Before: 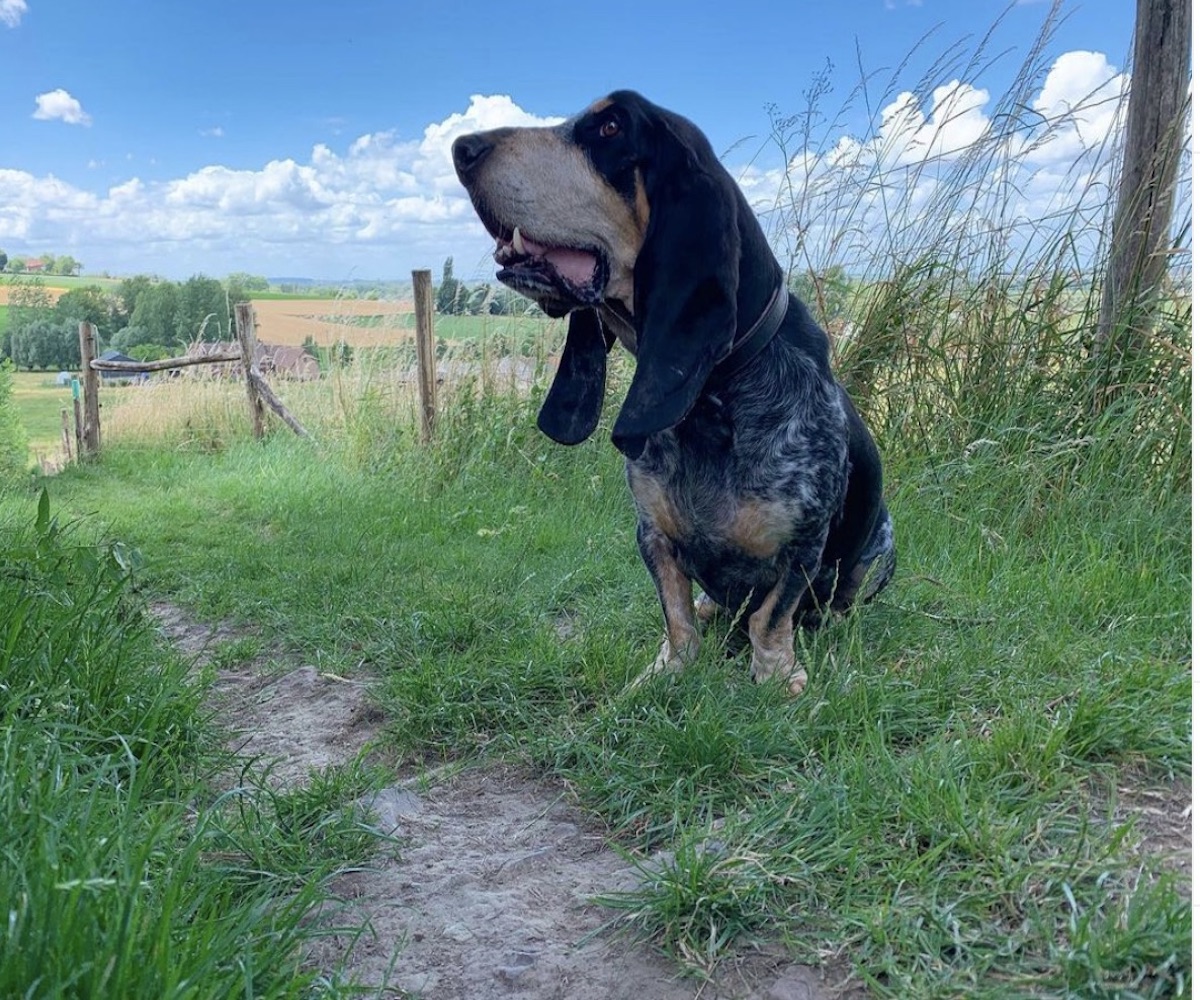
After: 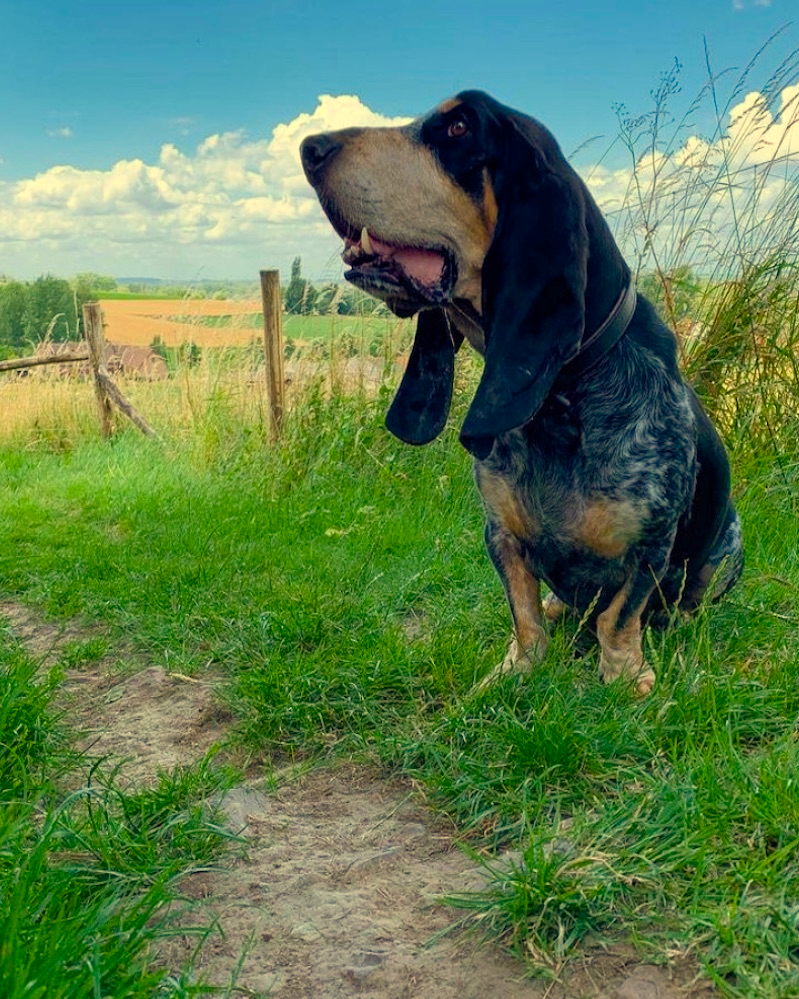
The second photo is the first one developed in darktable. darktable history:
color balance rgb: perceptual saturation grading › global saturation 35%, perceptual saturation grading › highlights -25%, perceptual saturation grading › shadows 25%, global vibrance 10%
crop and rotate: left 12.673%, right 20.66%
white balance: red 1.08, blue 0.791
